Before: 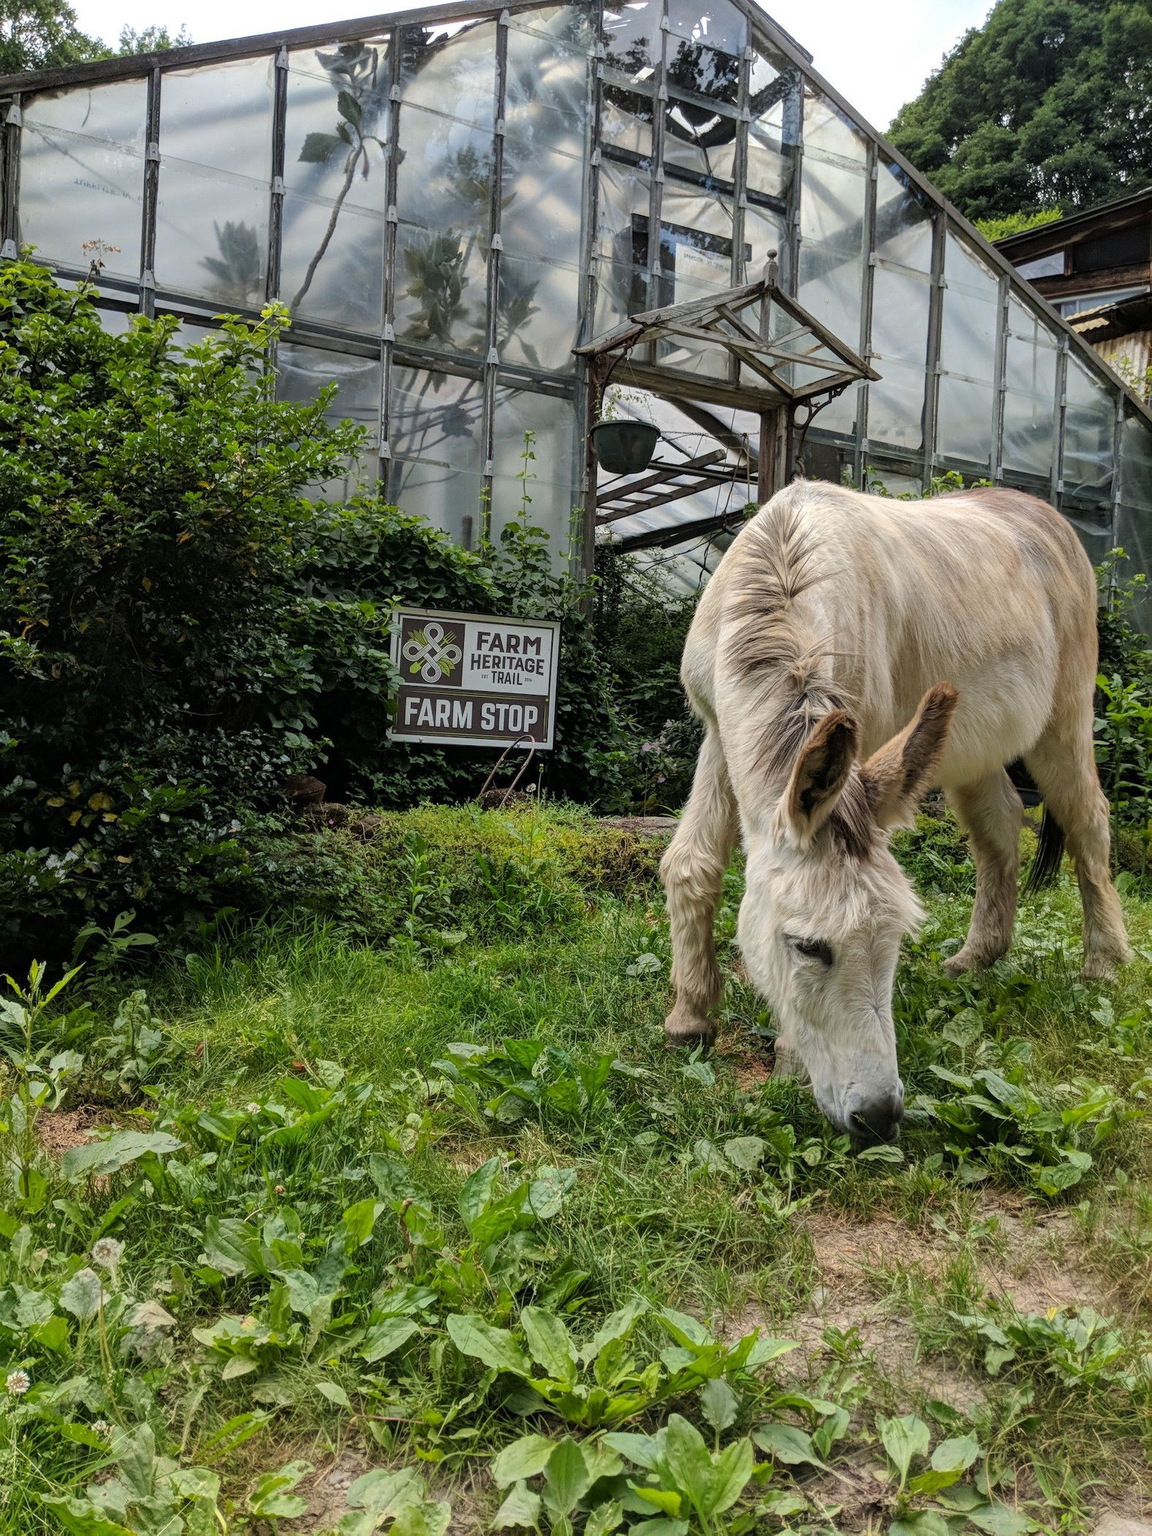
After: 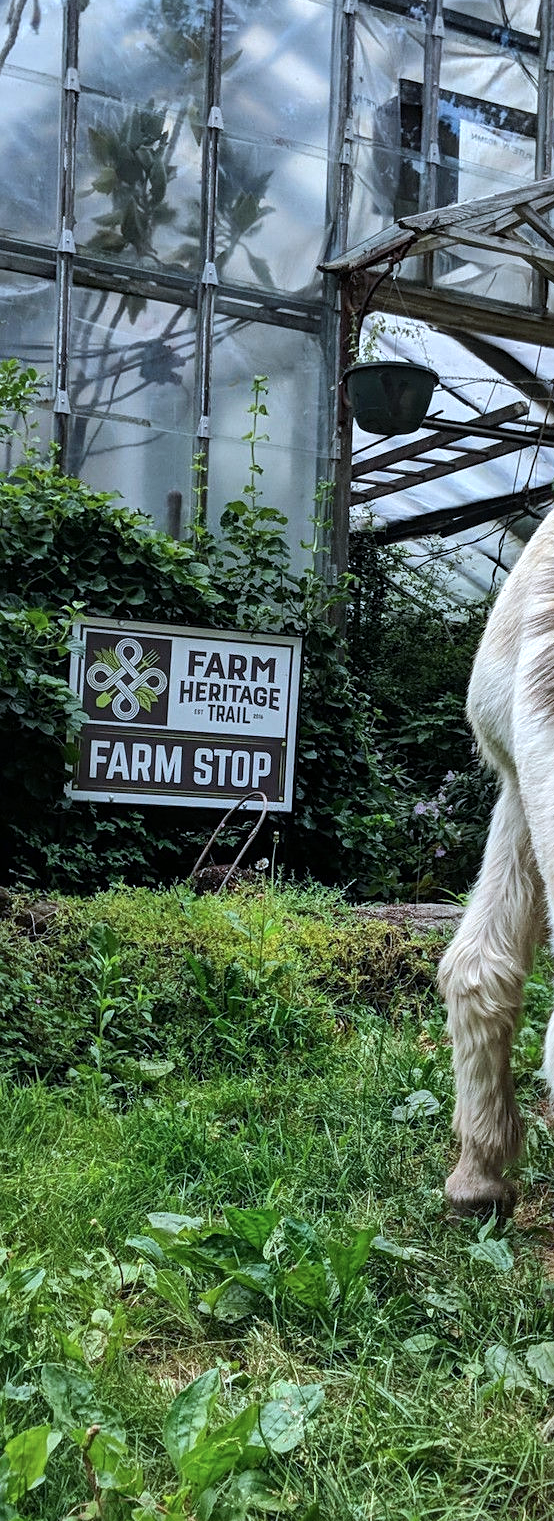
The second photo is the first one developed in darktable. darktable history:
white balance: emerald 1
sharpen: amount 0.2
color calibration: x 0.38, y 0.39, temperature 4086.04 K
crop and rotate: left 29.476%, top 10.214%, right 35.32%, bottom 17.333%
exposure: compensate highlight preservation false
tone equalizer: -8 EV -0.417 EV, -7 EV -0.389 EV, -6 EV -0.333 EV, -5 EV -0.222 EV, -3 EV 0.222 EV, -2 EV 0.333 EV, -1 EV 0.389 EV, +0 EV 0.417 EV, edges refinement/feathering 500, mask exposure compensation -1.57 EV, preserve details no
